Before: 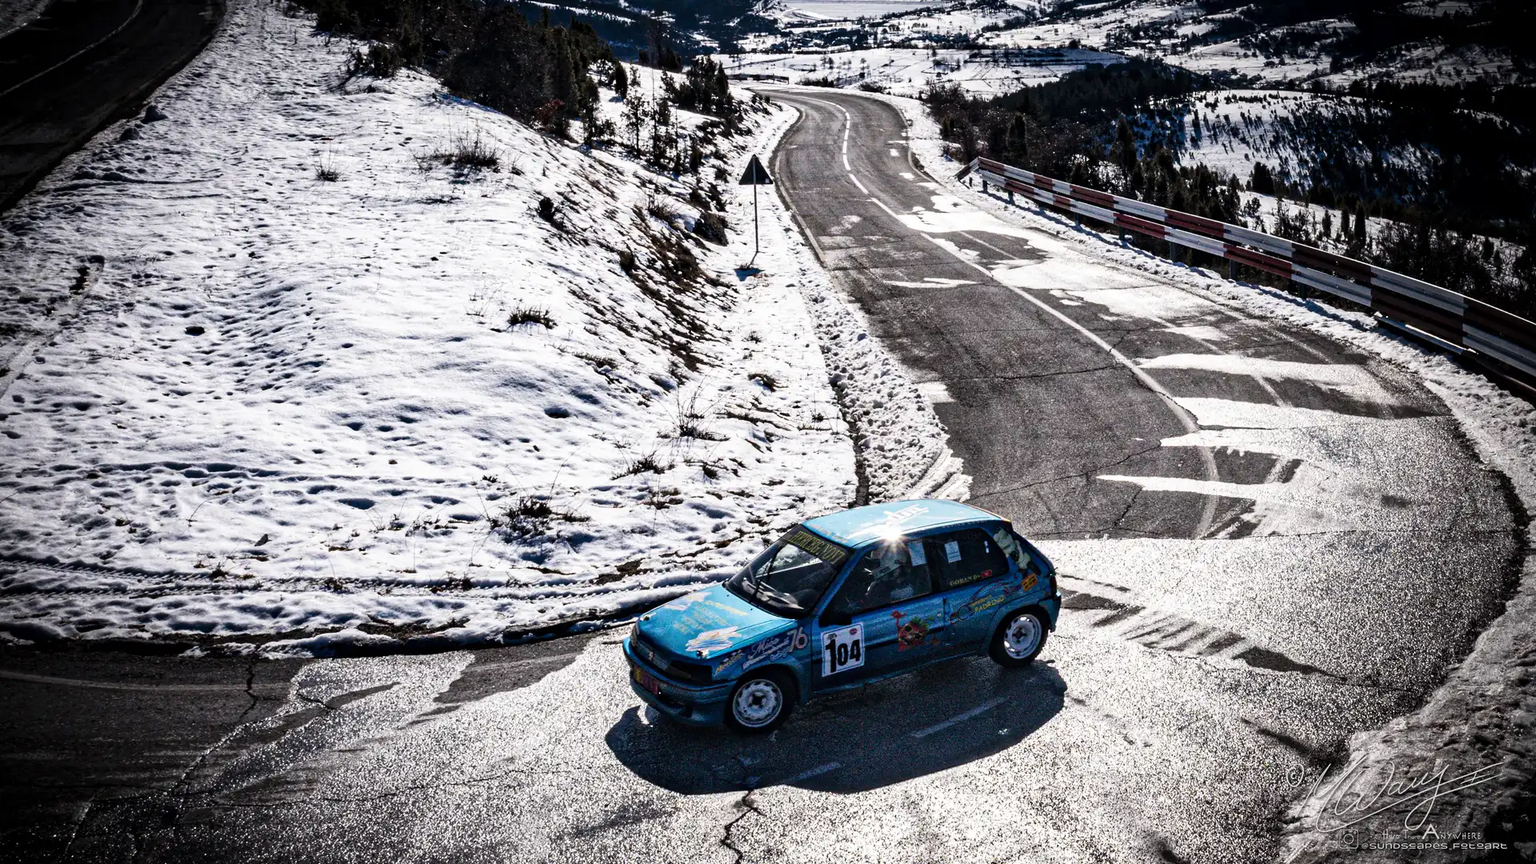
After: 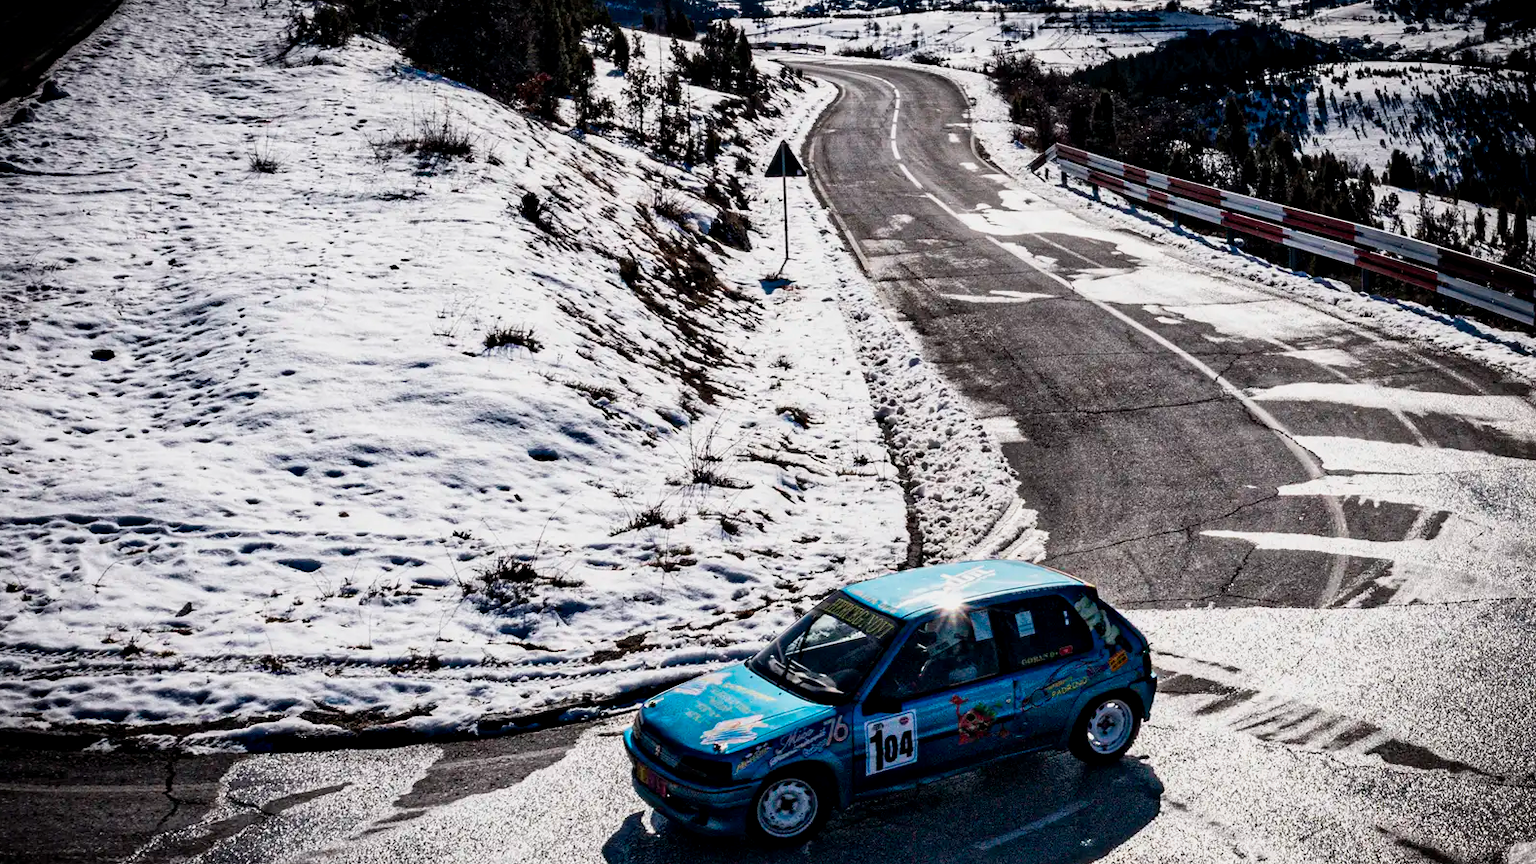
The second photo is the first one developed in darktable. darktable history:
exposure: black level correction 0.001, exposure -0.2 EV, compensate highlight preservation false
crop and rotate: left 7.196%, top 4.574%, right 10.605%, bottom 13.178%
